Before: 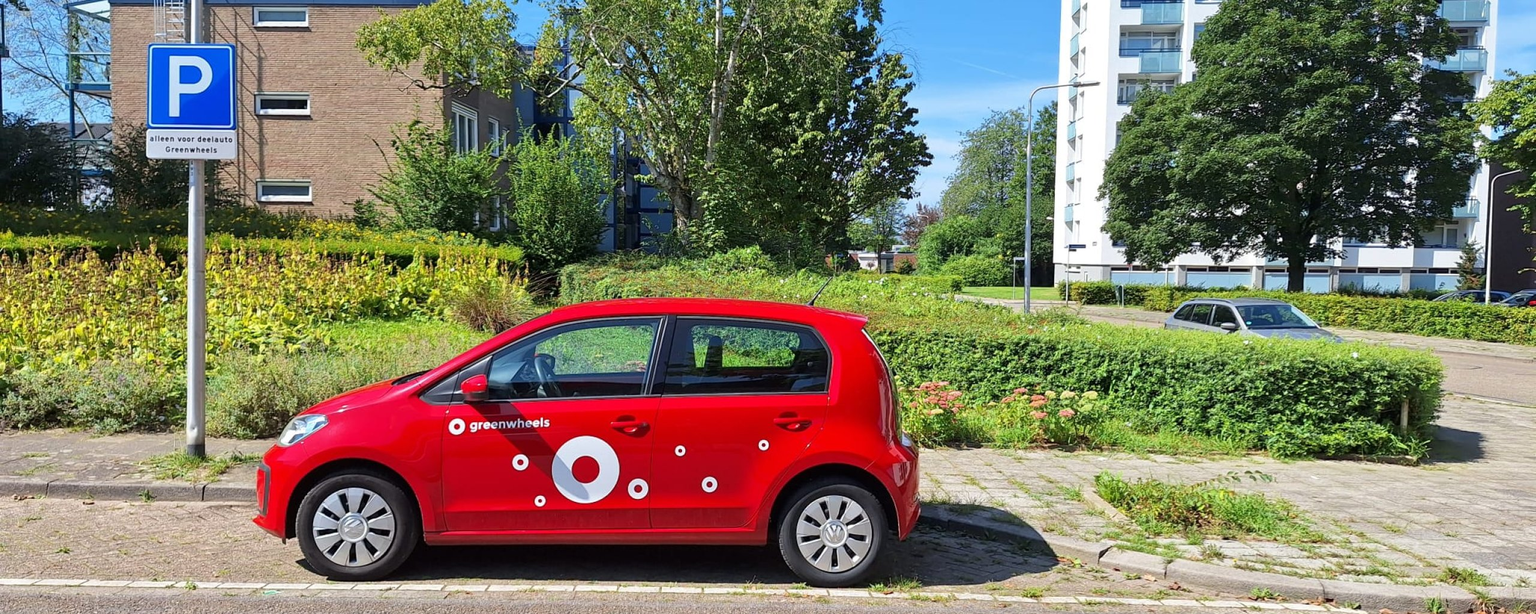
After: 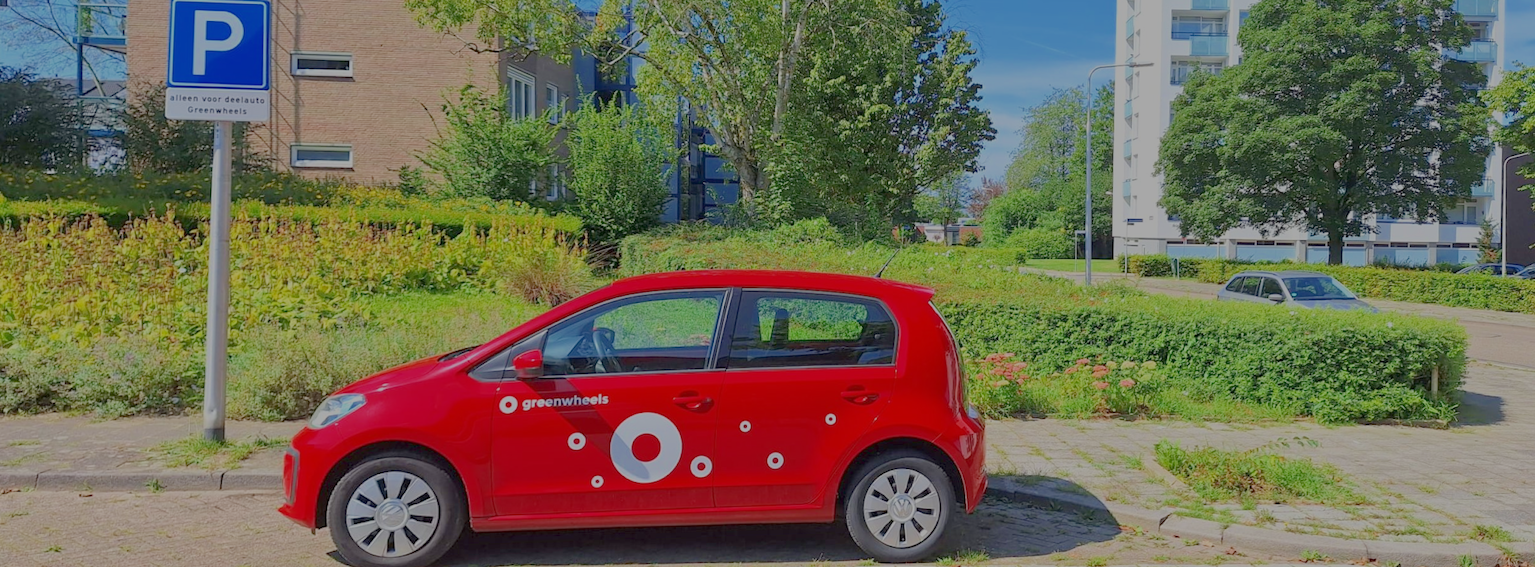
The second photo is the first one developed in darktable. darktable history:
filmic rgb: black relative exposure -16 EV, white relative exposure 8 EV, threshold 3 EV, hardness 4.17, latitude 50%, contrast 0.5, color science v5 (2021), contrast in shadows safe, contrast in highlights safe, enable highlight reconstruction true
rotate and perspective: rotation -0.013°, lens shift (vertical) -0.027, lens shift (horizontal) 0.178, crop left 0.016, crop right 0.989, crop top 0.082, crop bottom 0.918
